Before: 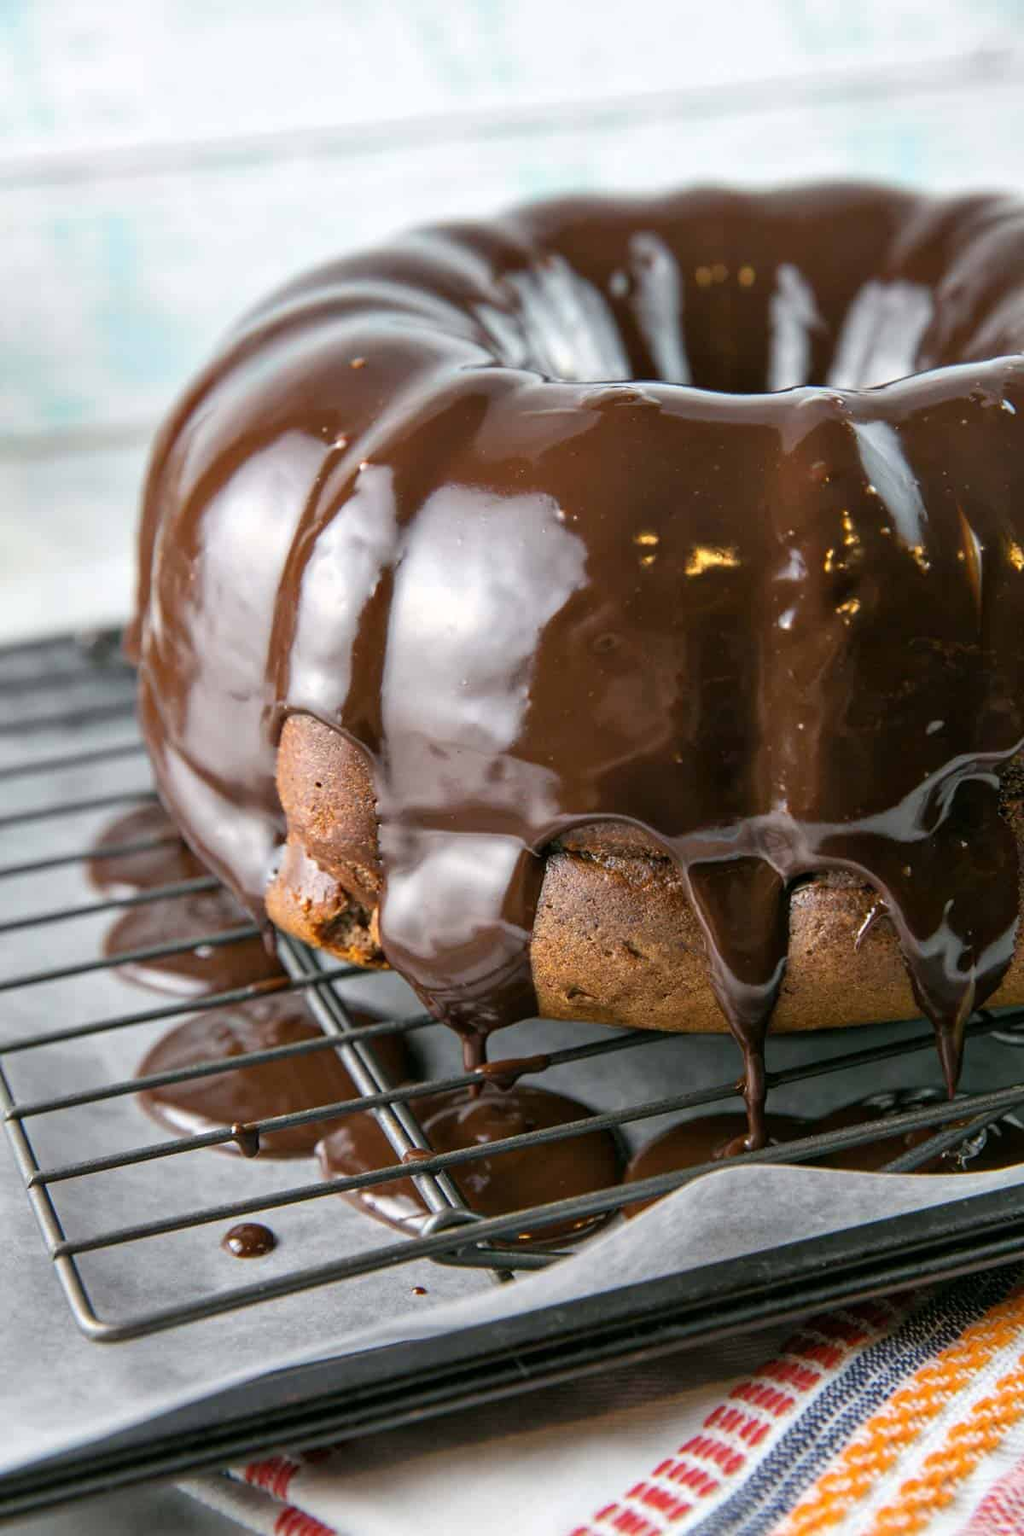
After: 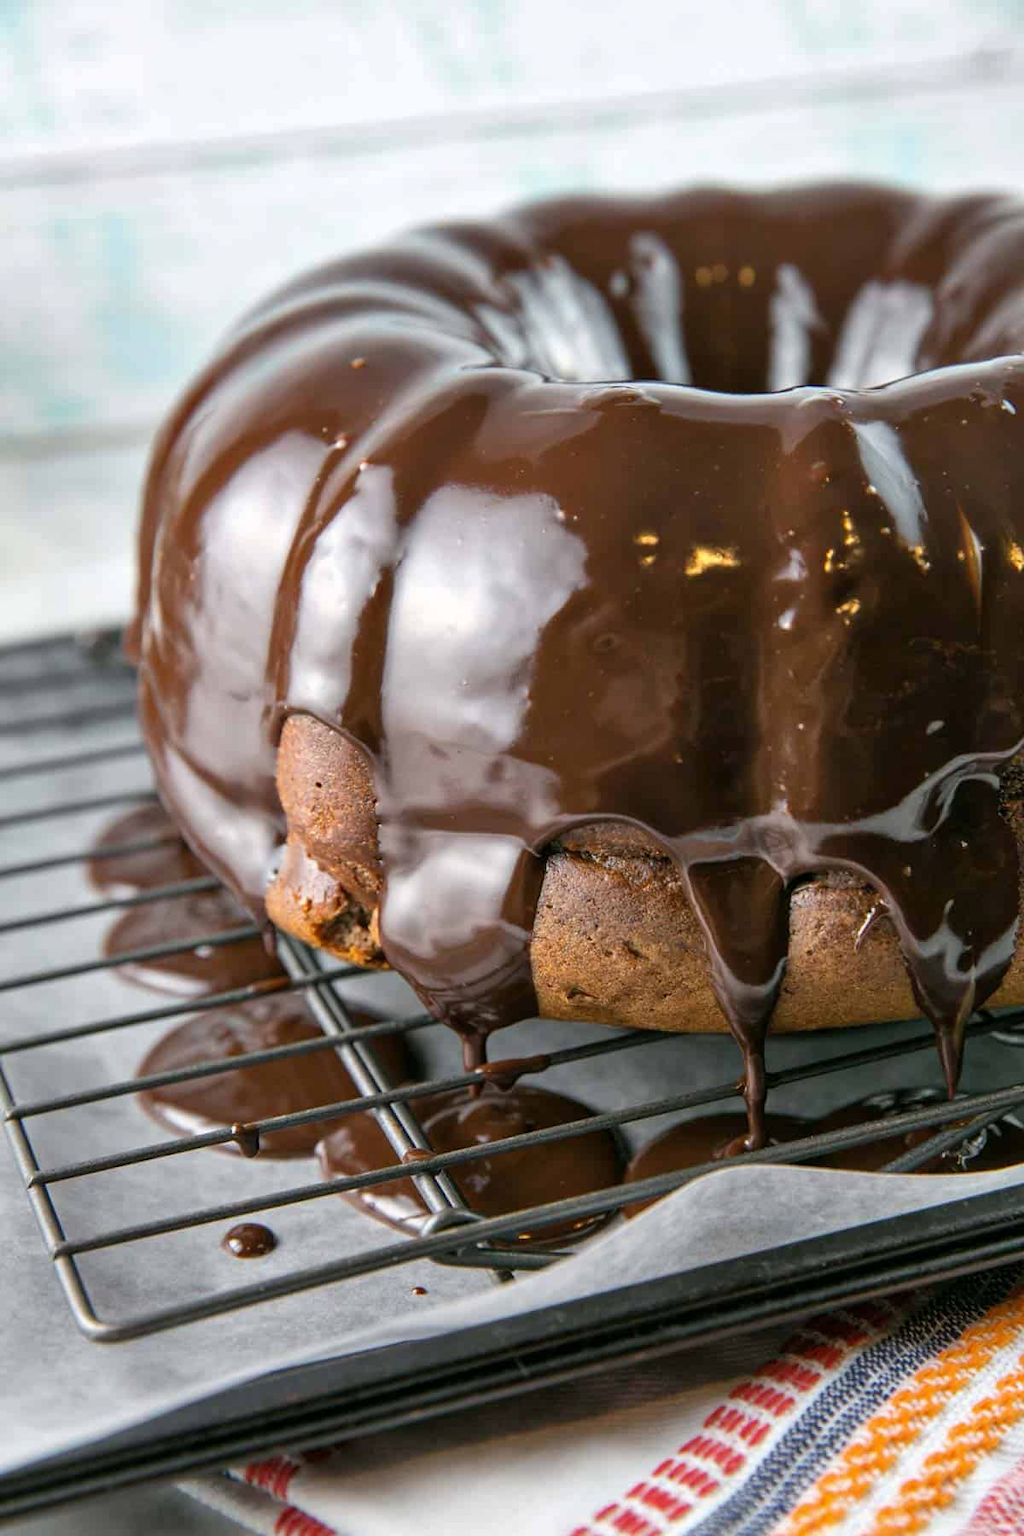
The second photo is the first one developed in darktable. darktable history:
shadows and highlights: radius 127.66, shadows 30.5, highlights -31.18, shadows color adjustment 97.66%, low approximation 0.01, soften with gaussian
